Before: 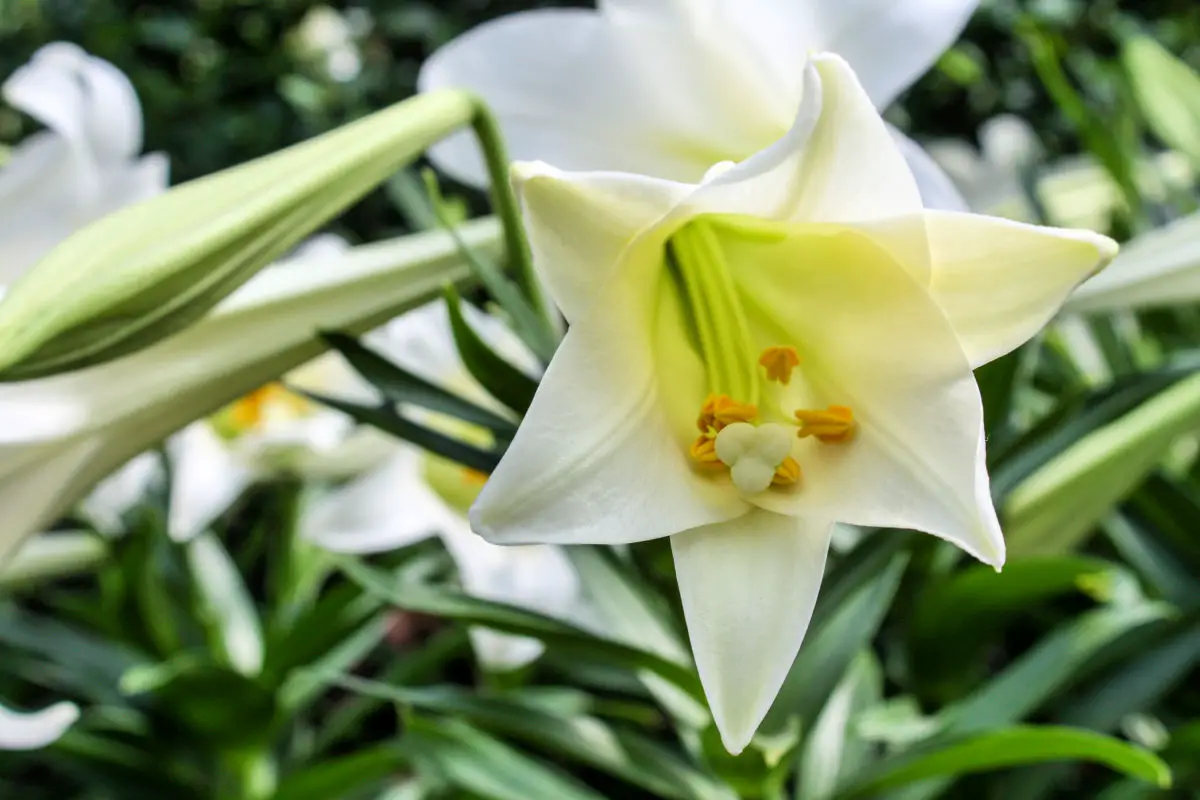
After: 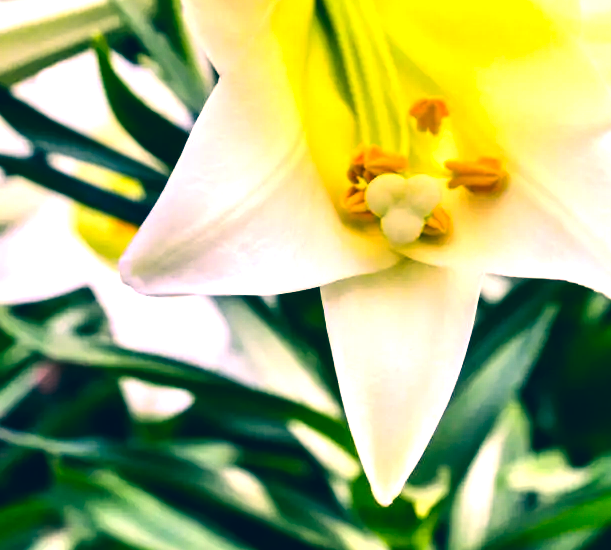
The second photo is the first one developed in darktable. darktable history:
tone equalizer: -8 EV -1.08 EV, -7 EV -1.01 EV, -6 EV -0.867 EV, -5 EV -0.578 EV, -3 EV 0.578 EV, -2 EV 0.867 EV, -1 EV 1.01 EV, +0 EV 1.08 EV, edges refinement/feathering 500, mask exposure compensation -1.57 EV, preserve details no
color correction: highlights a* 17.03, highlights b* 0.205, shadows a* -15.38, shadows b* -14.56, saturation 1.5
crop and rotate: left 29.237%, top 31.152%, right 19.807%
